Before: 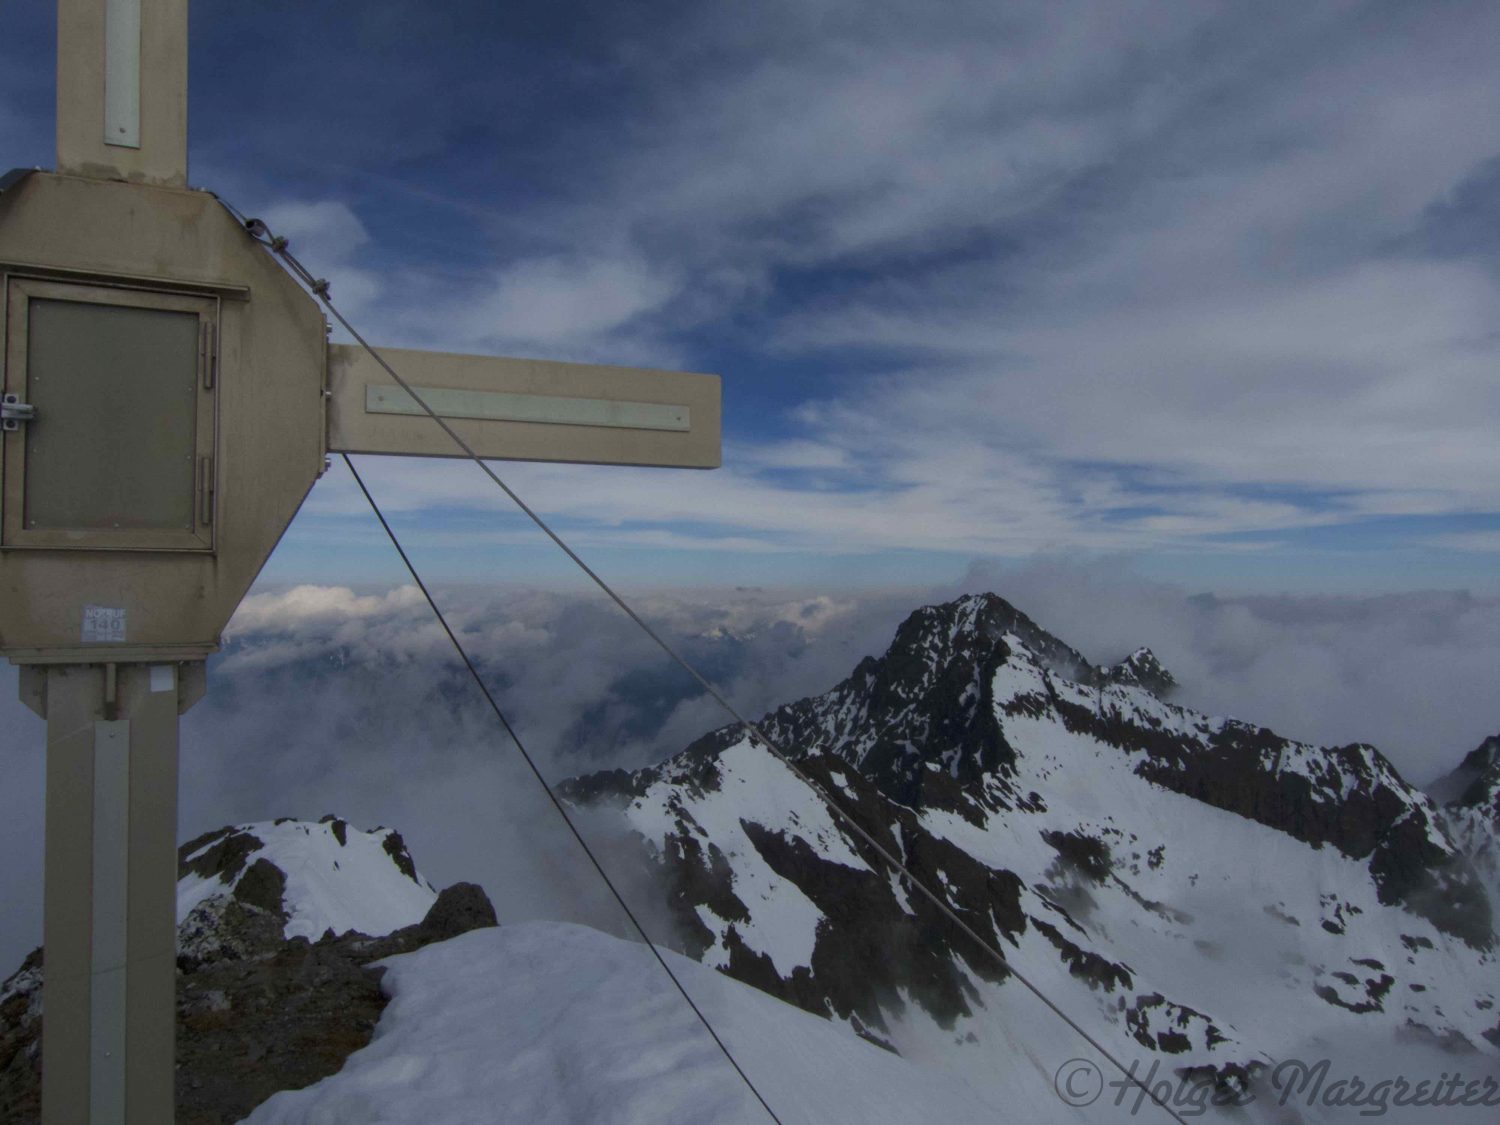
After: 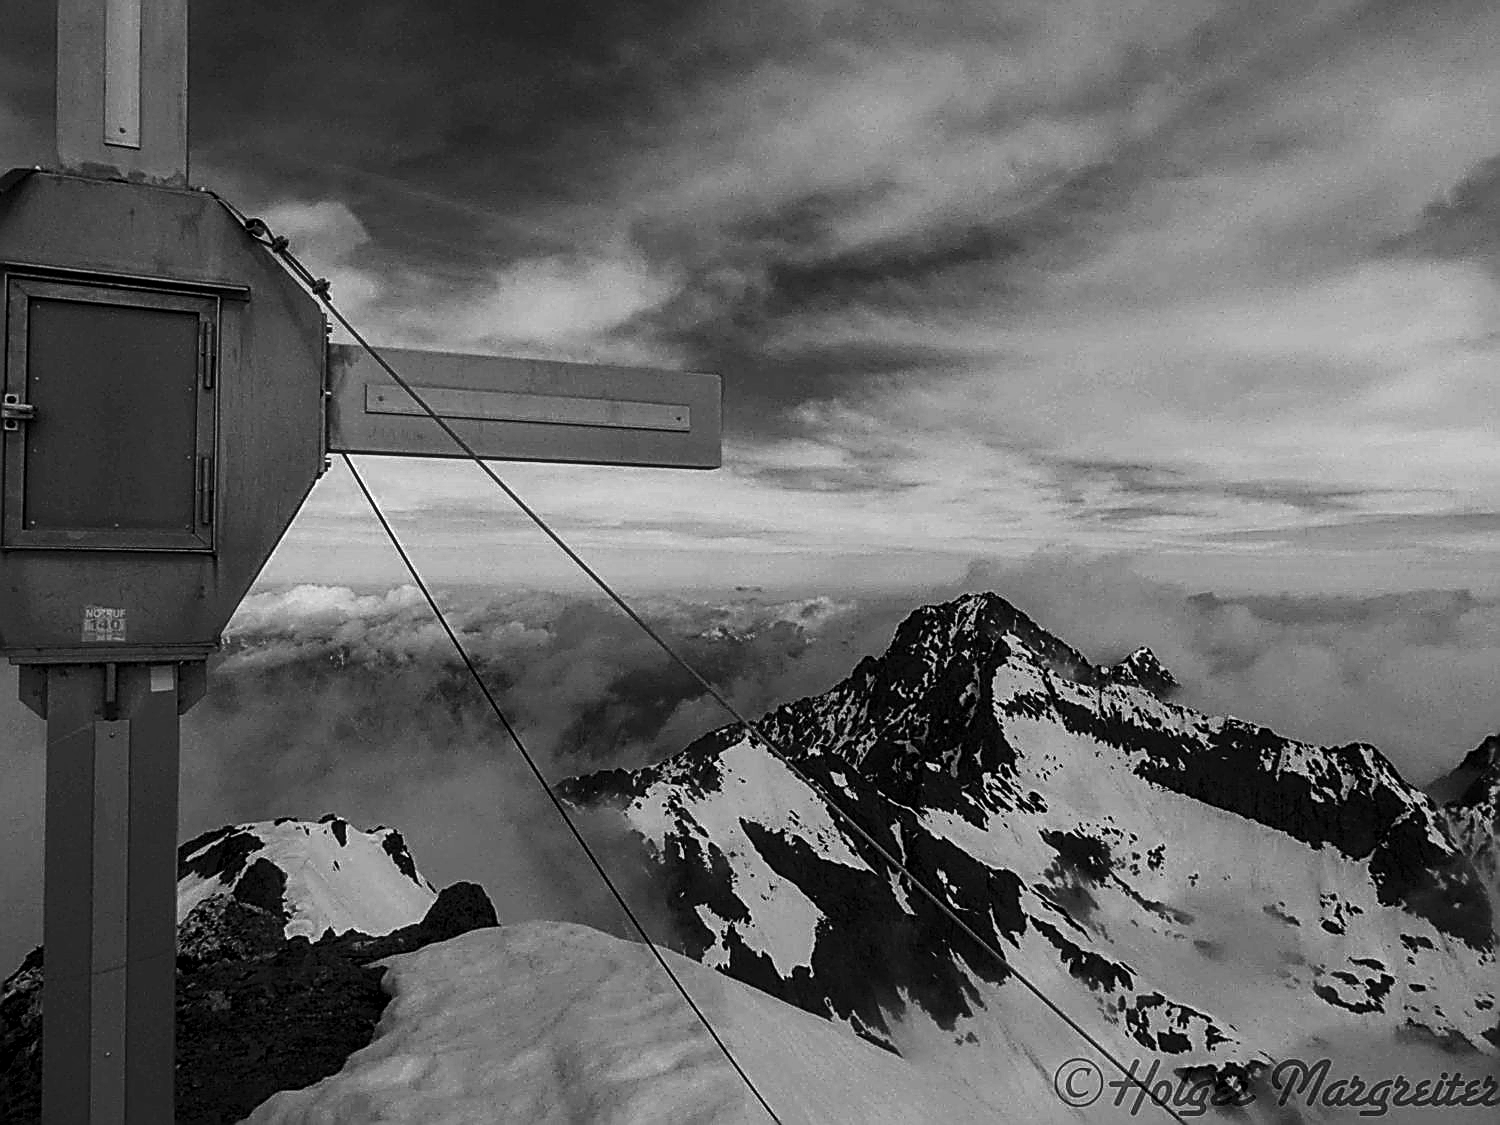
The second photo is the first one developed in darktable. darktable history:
contrast brightness saturation: contrast 0.284
sharpen: amount 1.873
color zones: curves: ch0 [(0, 0.613) (0.01, 0.613) (0.245, 0.448) (0.498, 0.529) (0.642, 0.665) (0.879, 0.777) (0.99, 0.613)]; ch1 [(0, 0) (0.143, 0) (0.286, 0) (0.429, 0) (0.571, 0) (0.714, 0) (0.857, 0)]
local contrast: on, module defaults
